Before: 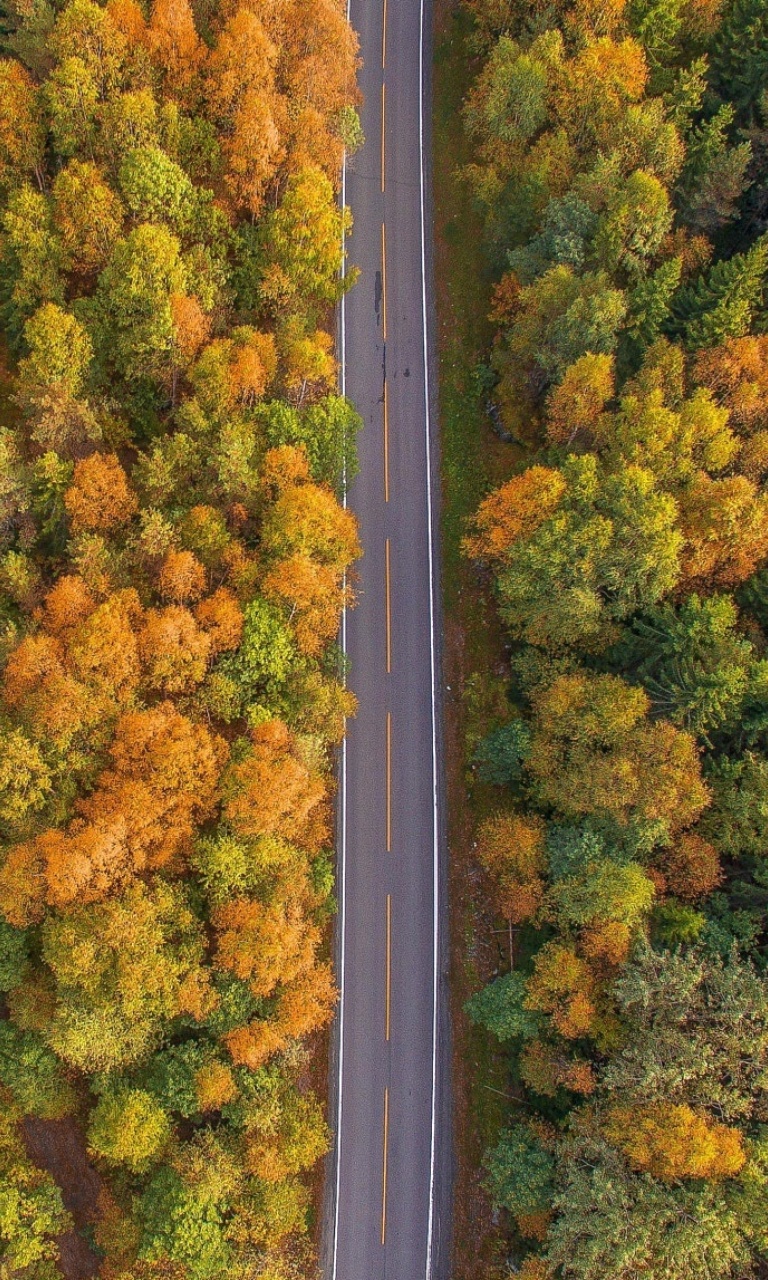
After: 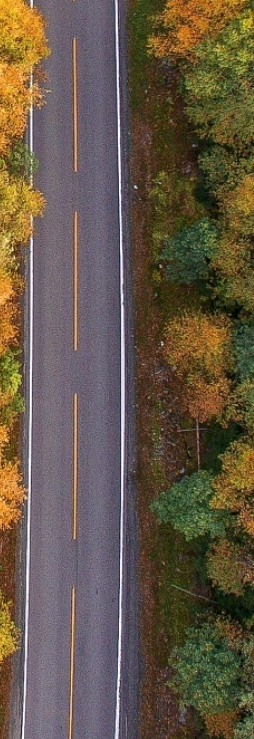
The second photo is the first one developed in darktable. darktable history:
crop: left 40.878%, top 39.176%, right 25.993%, bottom 3.081%
local contrast: mode bilateral grid, contrast 20, coarseness 50, detail 130%, midtone range 0.2
